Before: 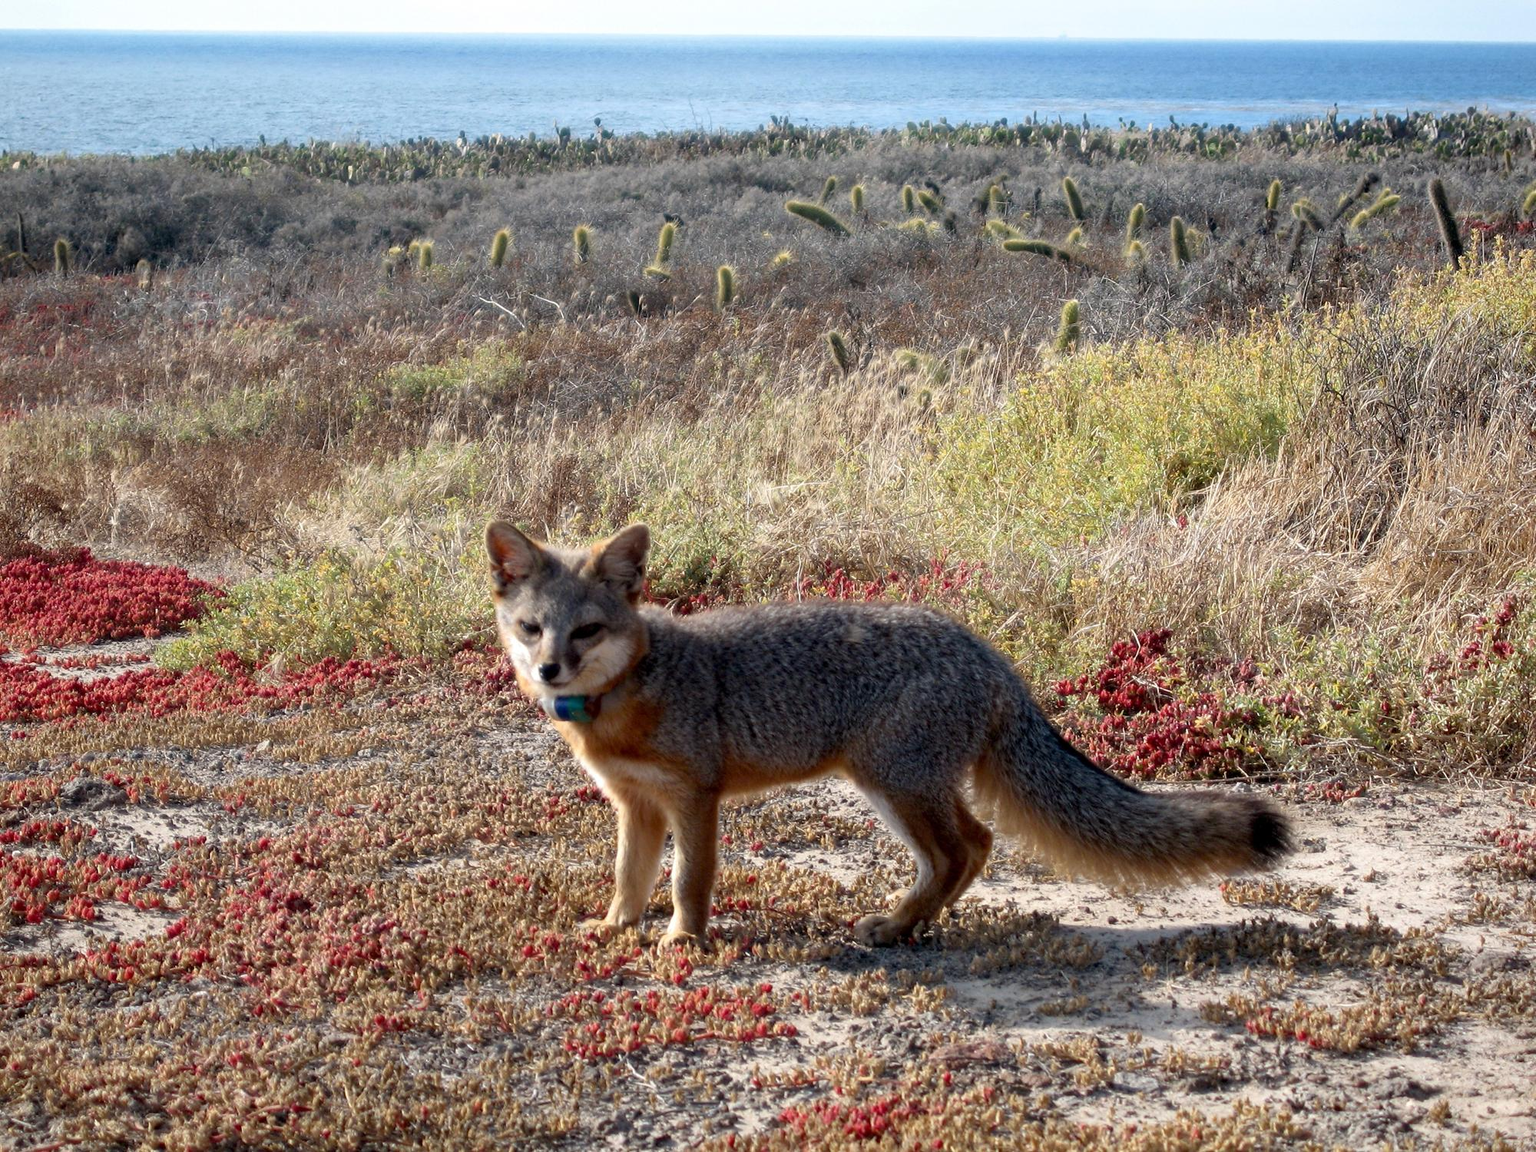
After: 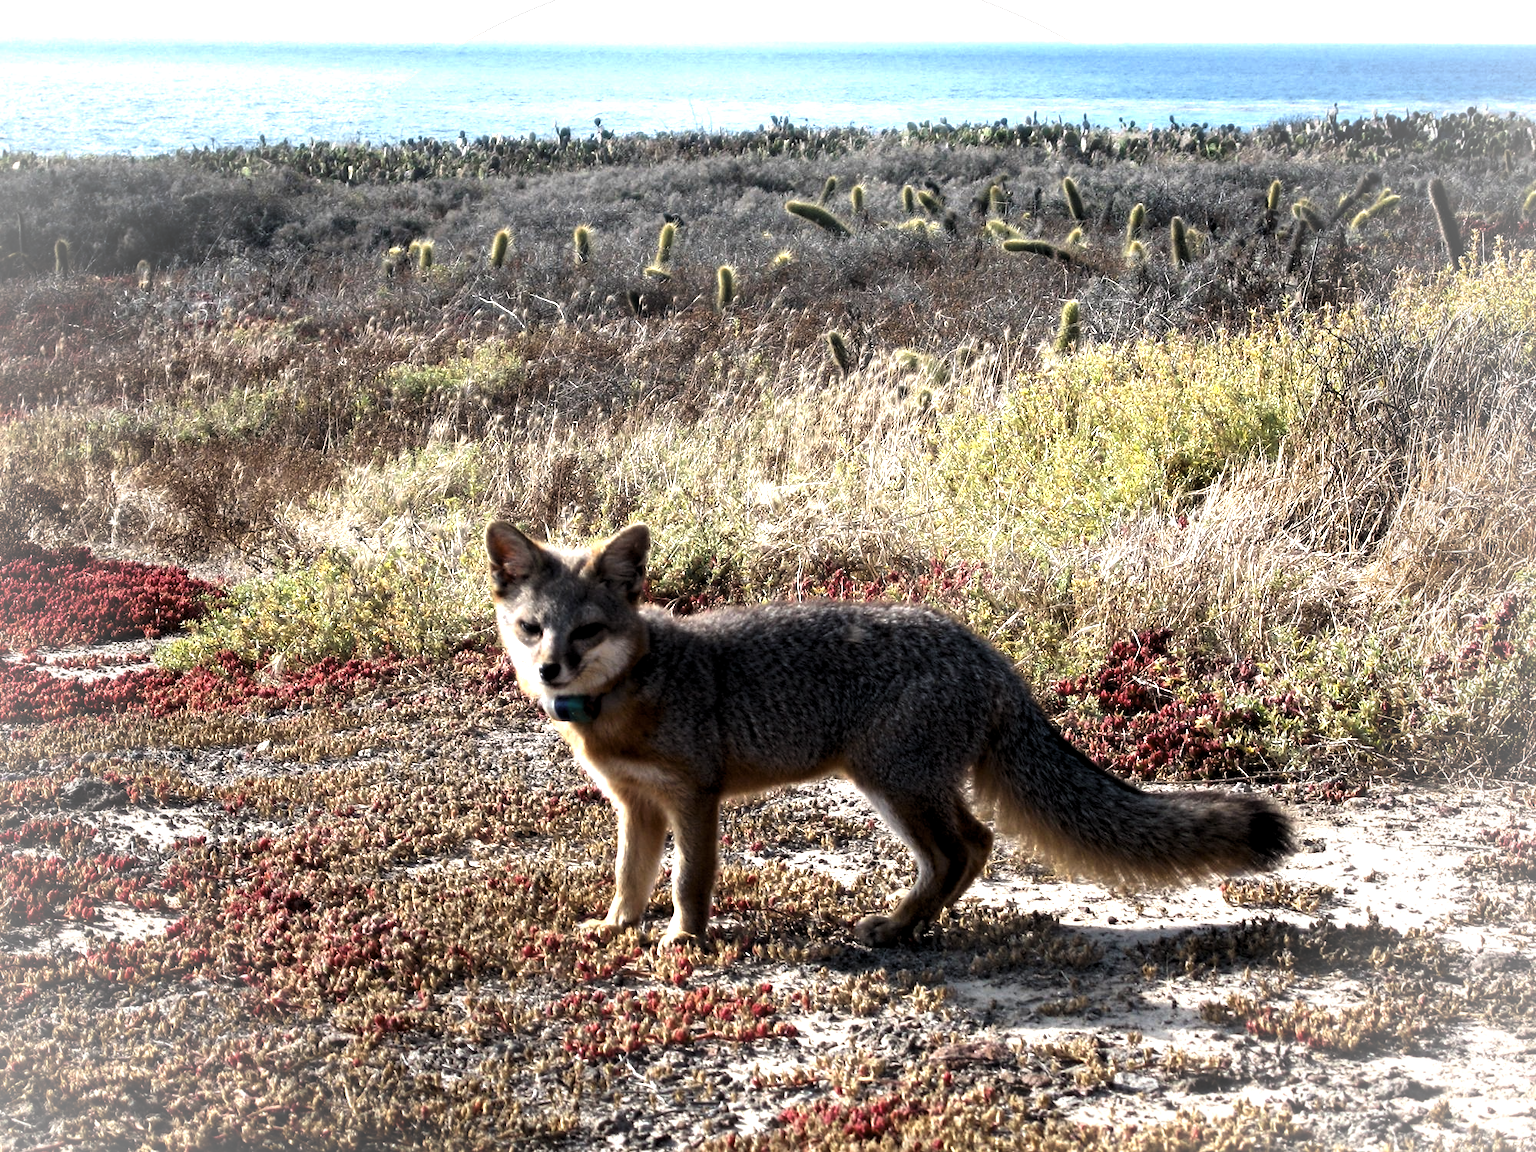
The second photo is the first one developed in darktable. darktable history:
levels: levels [0.044, 0.475, 0.791]
contrast brightness saturation: saturation -0.053
vignetting: fall-off start 79.88%, brightness 0.29, saturation 0.002, unbound false
